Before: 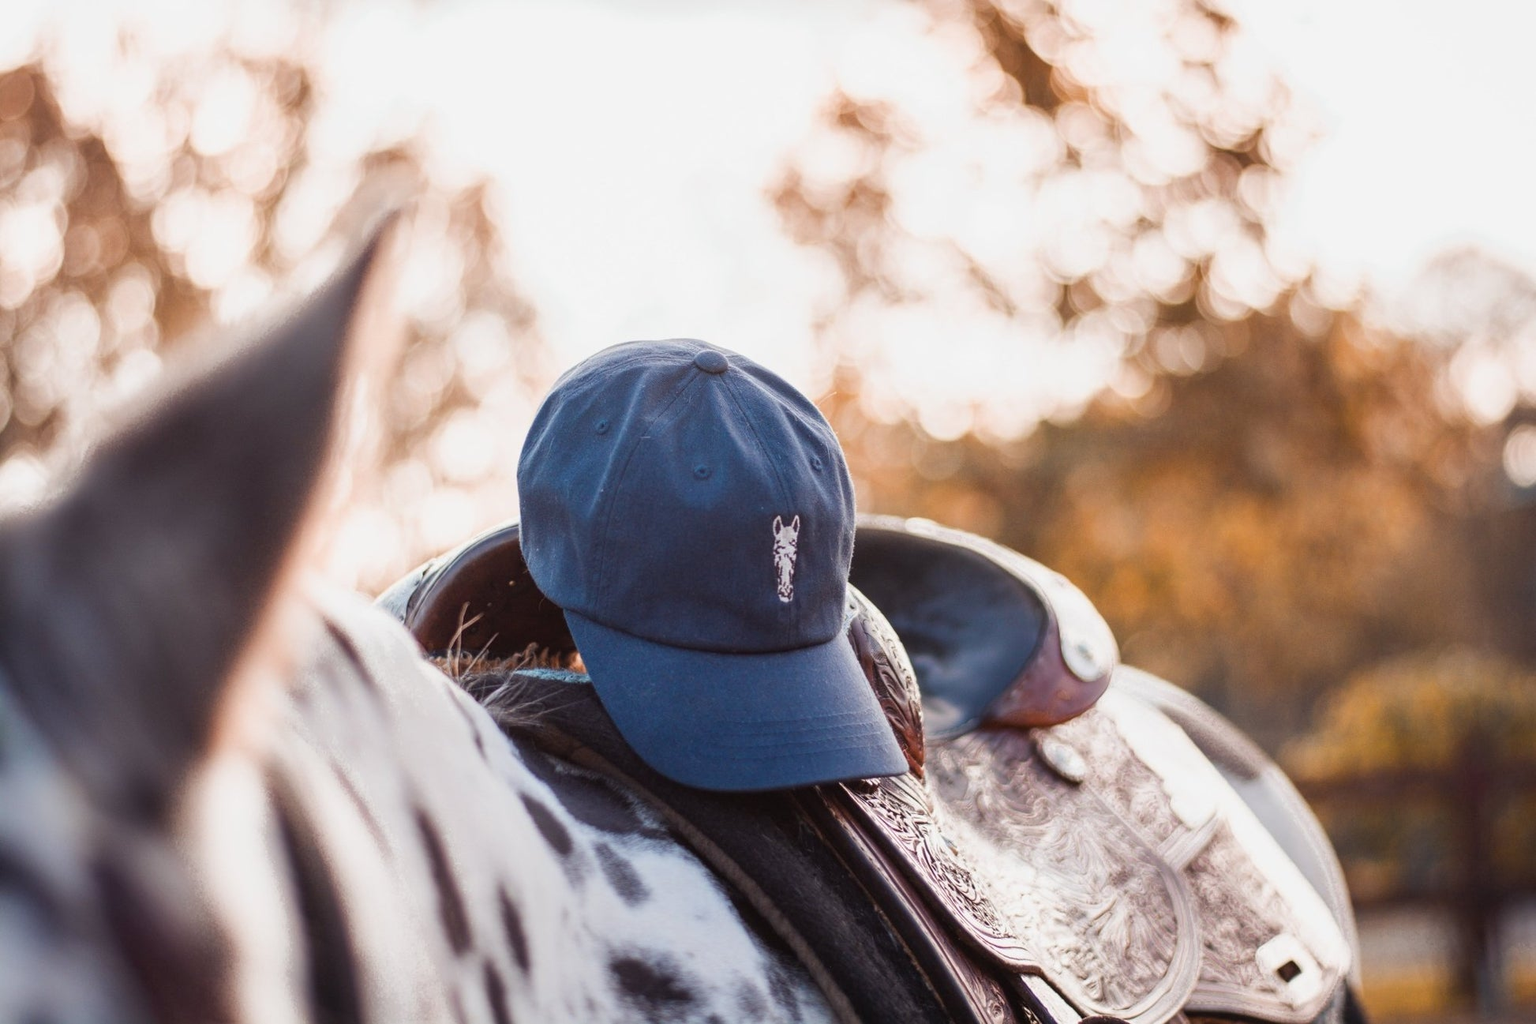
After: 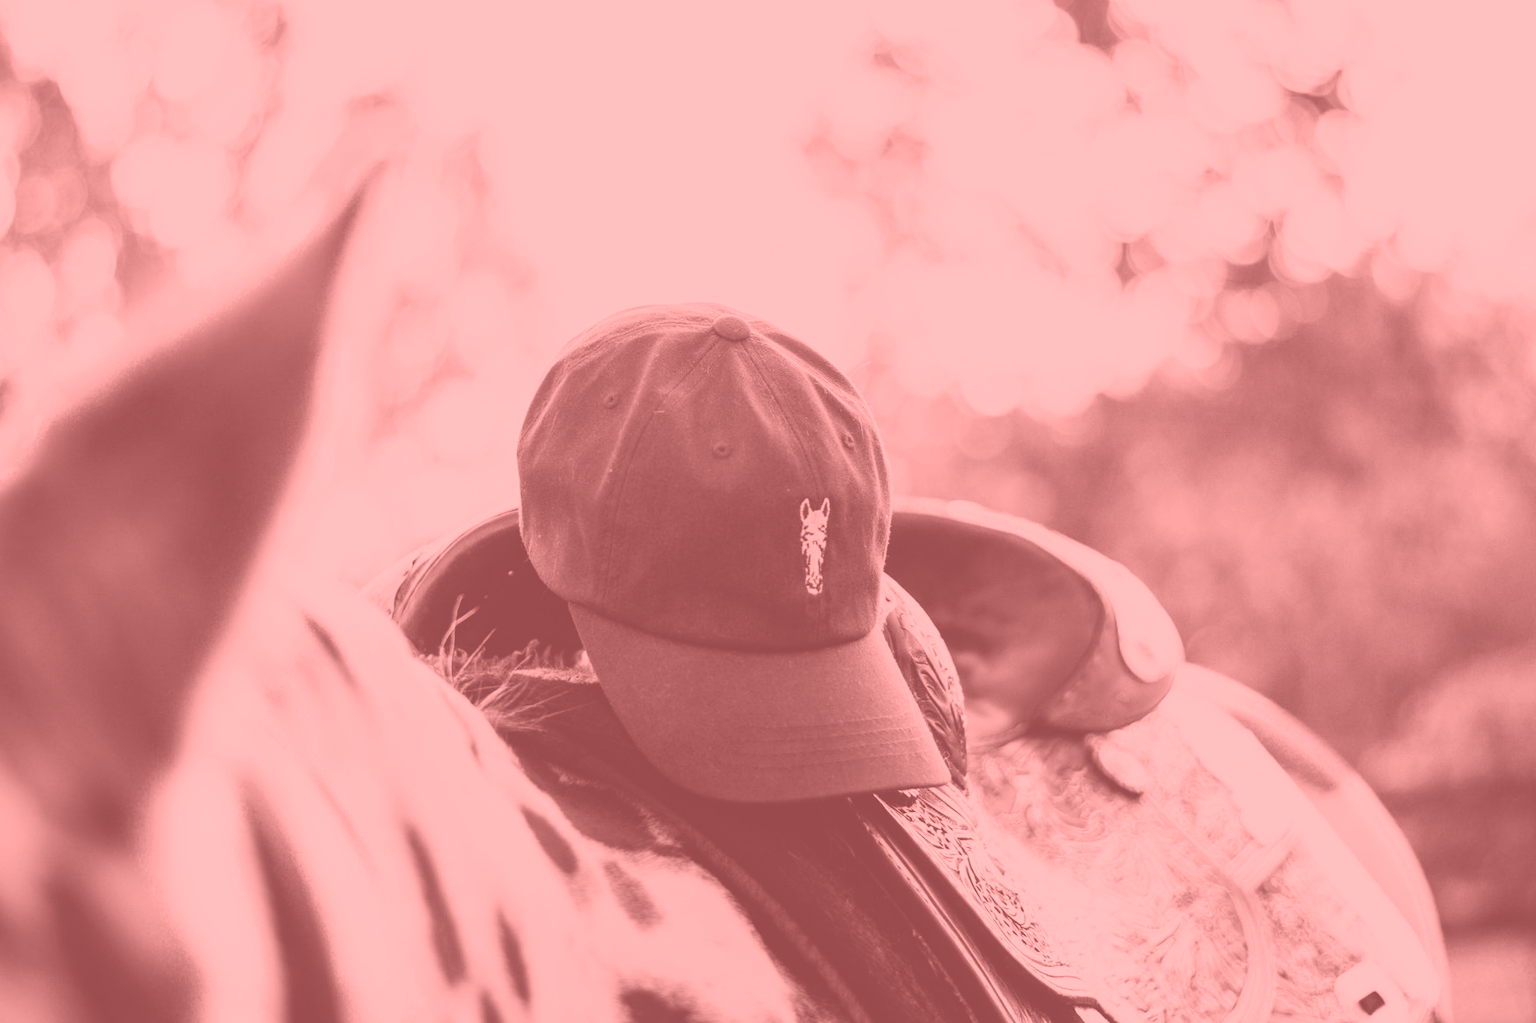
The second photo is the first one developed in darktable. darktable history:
crop: left 3.305%, top 6.436%, right 6.389%, bottom 3.258%
colorize: saturation 51%, source mix 50.67%, lightness 50.67%
sigmoid: contrast 1.8, skew -0.2, preserve hue 0%, red attenuation 0.1, red rotation 0.035, green attenuation 0.1, green rotation -0.017, blue attenuation 0.15, blue rotation -0.052, base primaries Rec2020
